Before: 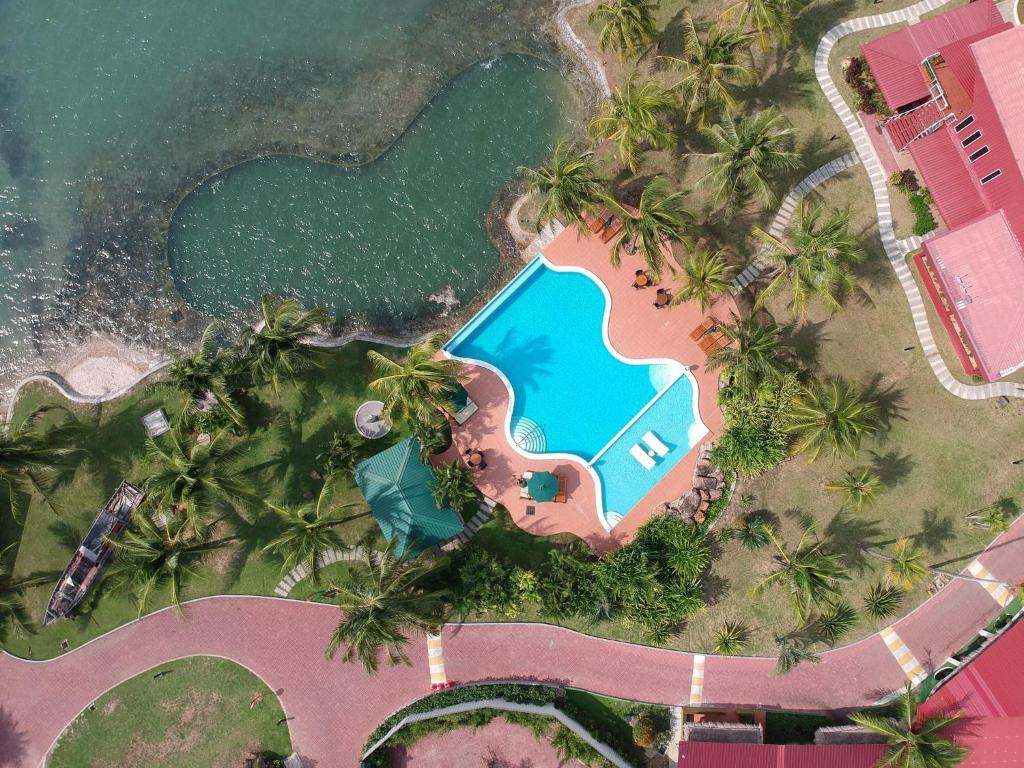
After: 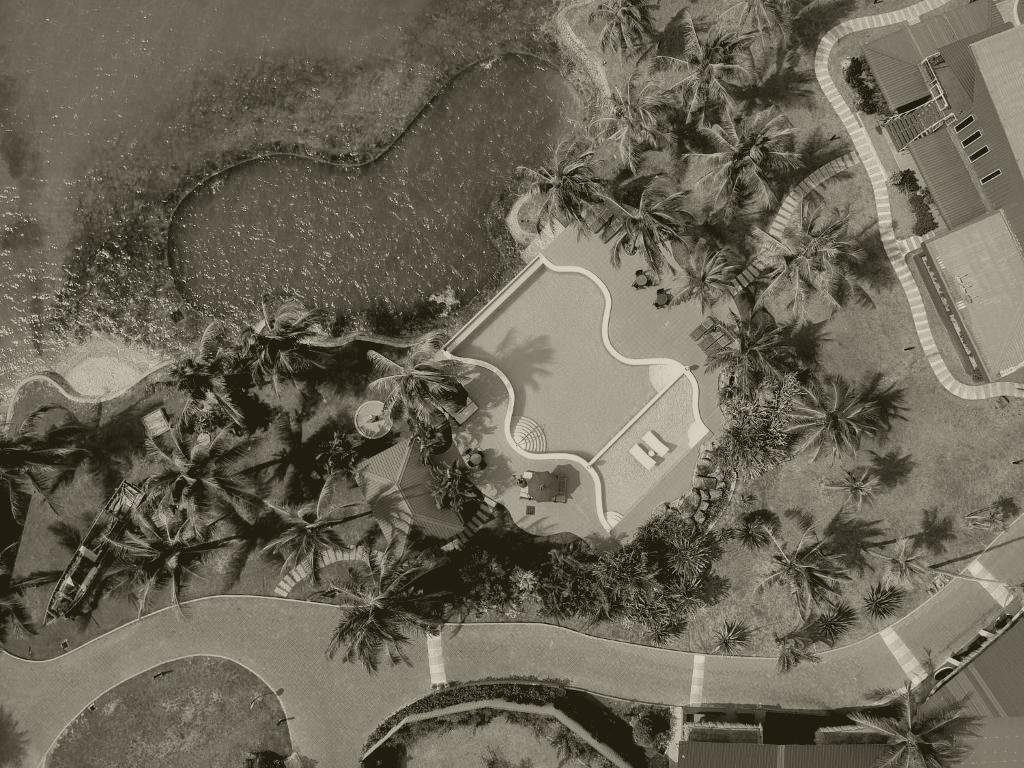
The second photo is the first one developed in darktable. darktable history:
rgb levels: levels [[0.029, 0.461, 0.922], [0, 0.5, 1], [0, 0.5, 1]]
local contrast: mode bilateral grid, contrast 44, coarseness 69, detail 214%, midtone range 0.2
exposure: exposure 0.2 EV, compensate highlight preservation false
colorize: hue 41.44°, saturation 22%, source mix 60%, lightness 10.61%
